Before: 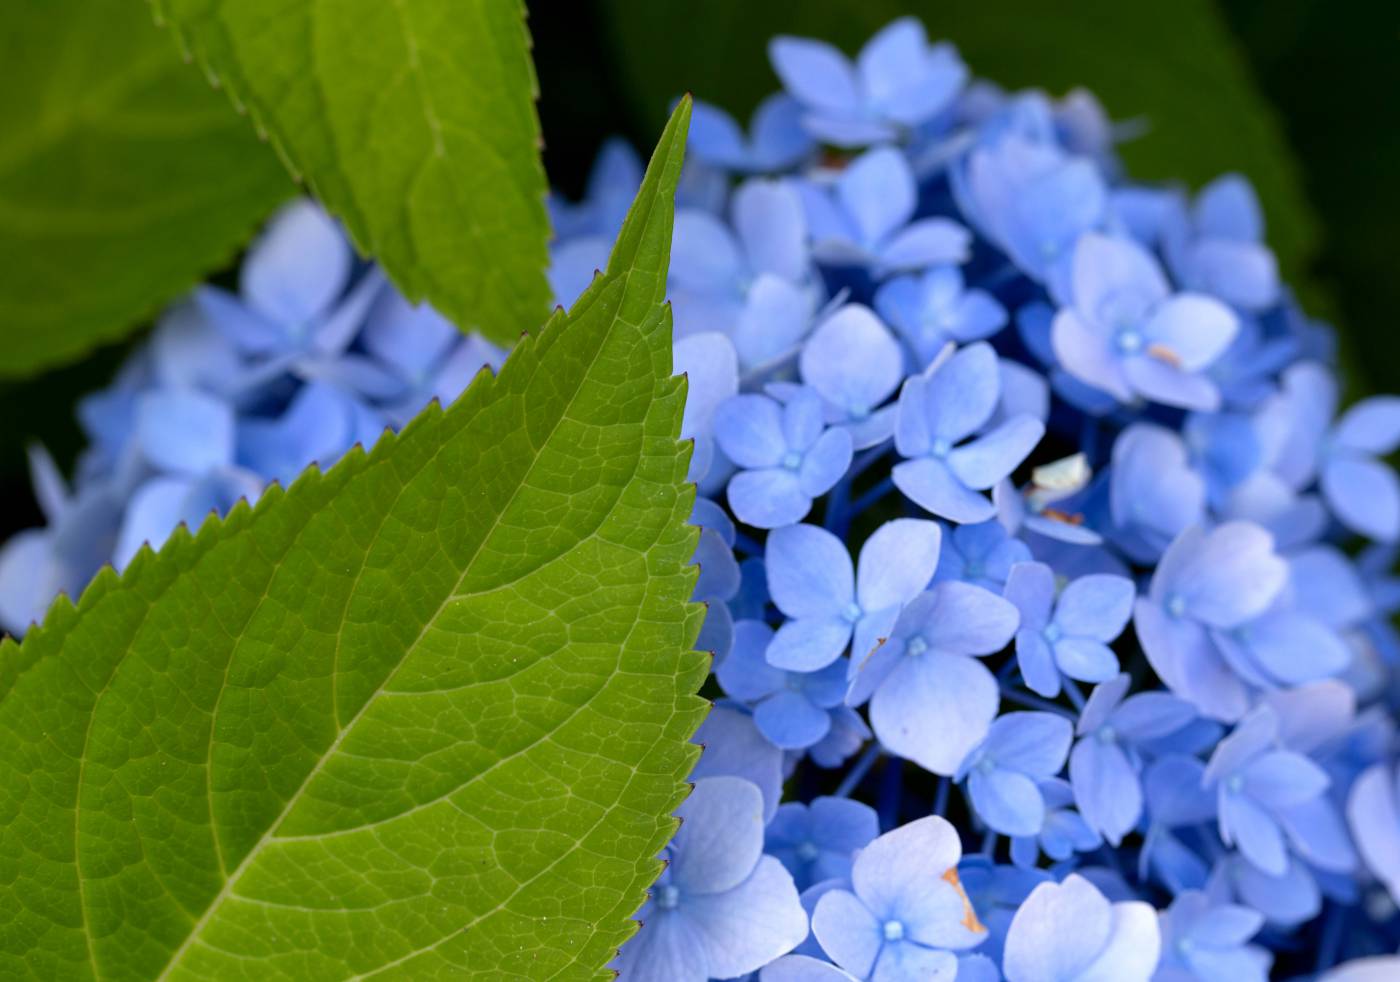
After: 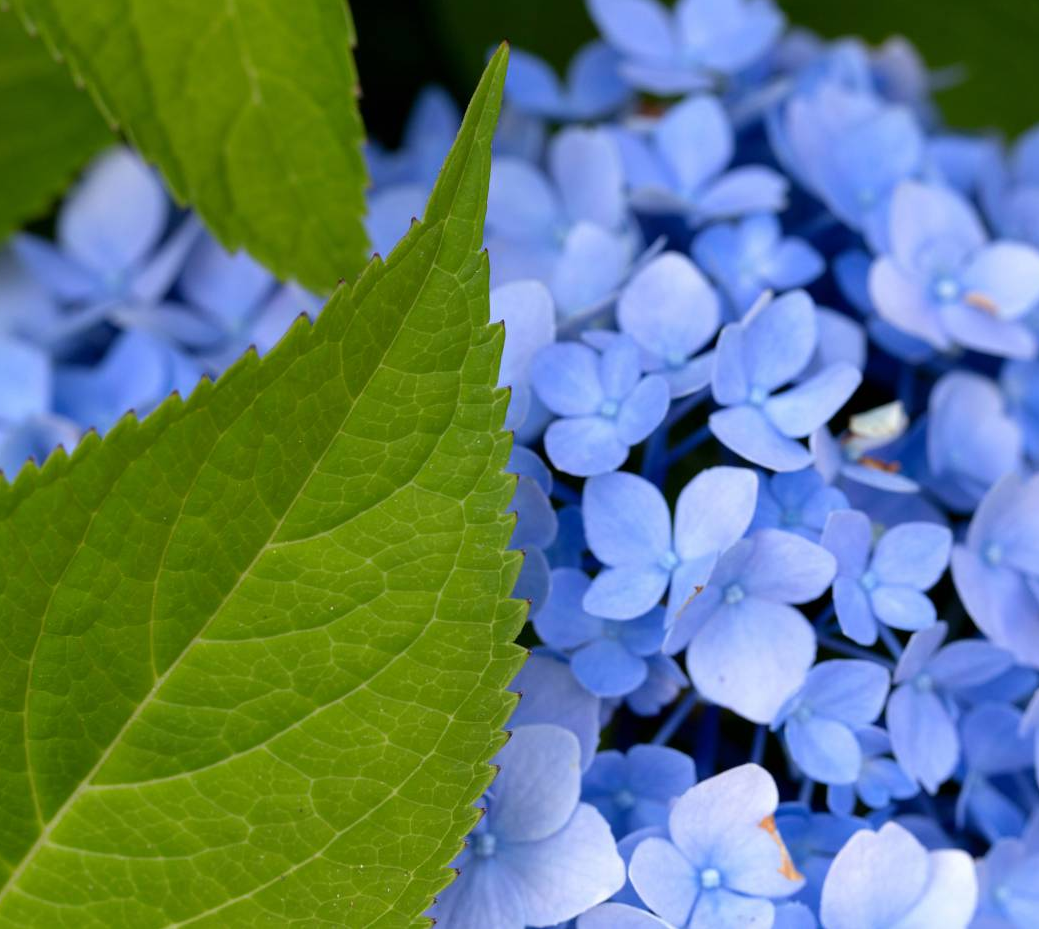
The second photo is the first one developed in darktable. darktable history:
crop and rotate: left 13.12%, top 5.377%, right 12.605%
